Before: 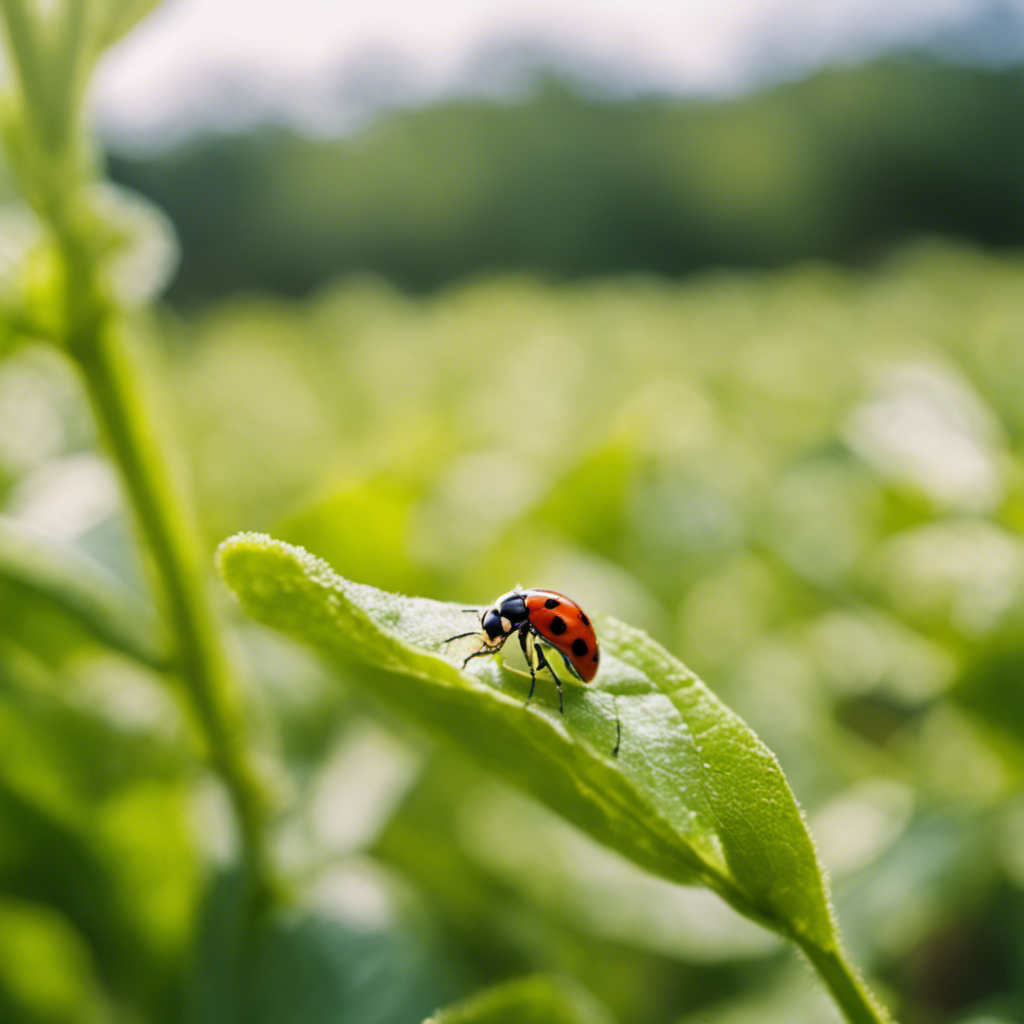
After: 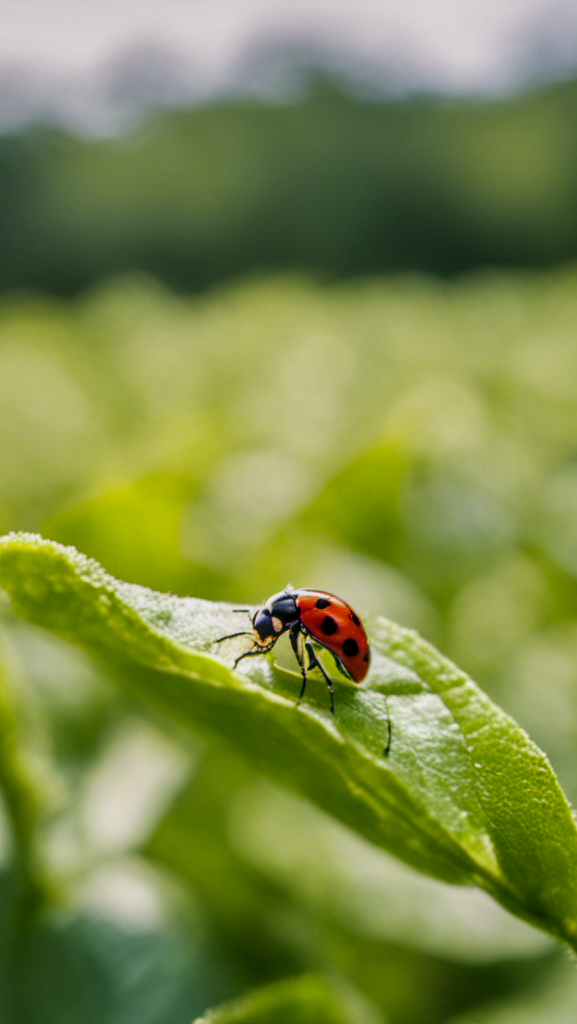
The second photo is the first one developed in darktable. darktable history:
contrast brightness saturation: contrast -0.289
shadows and highlights: highlights color adjustment 0.124%, soften with gaussian
local contrast: highlights 15%, shadows 36%, detail 184%, midtone range 0.469
crop and rotate: left 22.393%, right 21.167%
